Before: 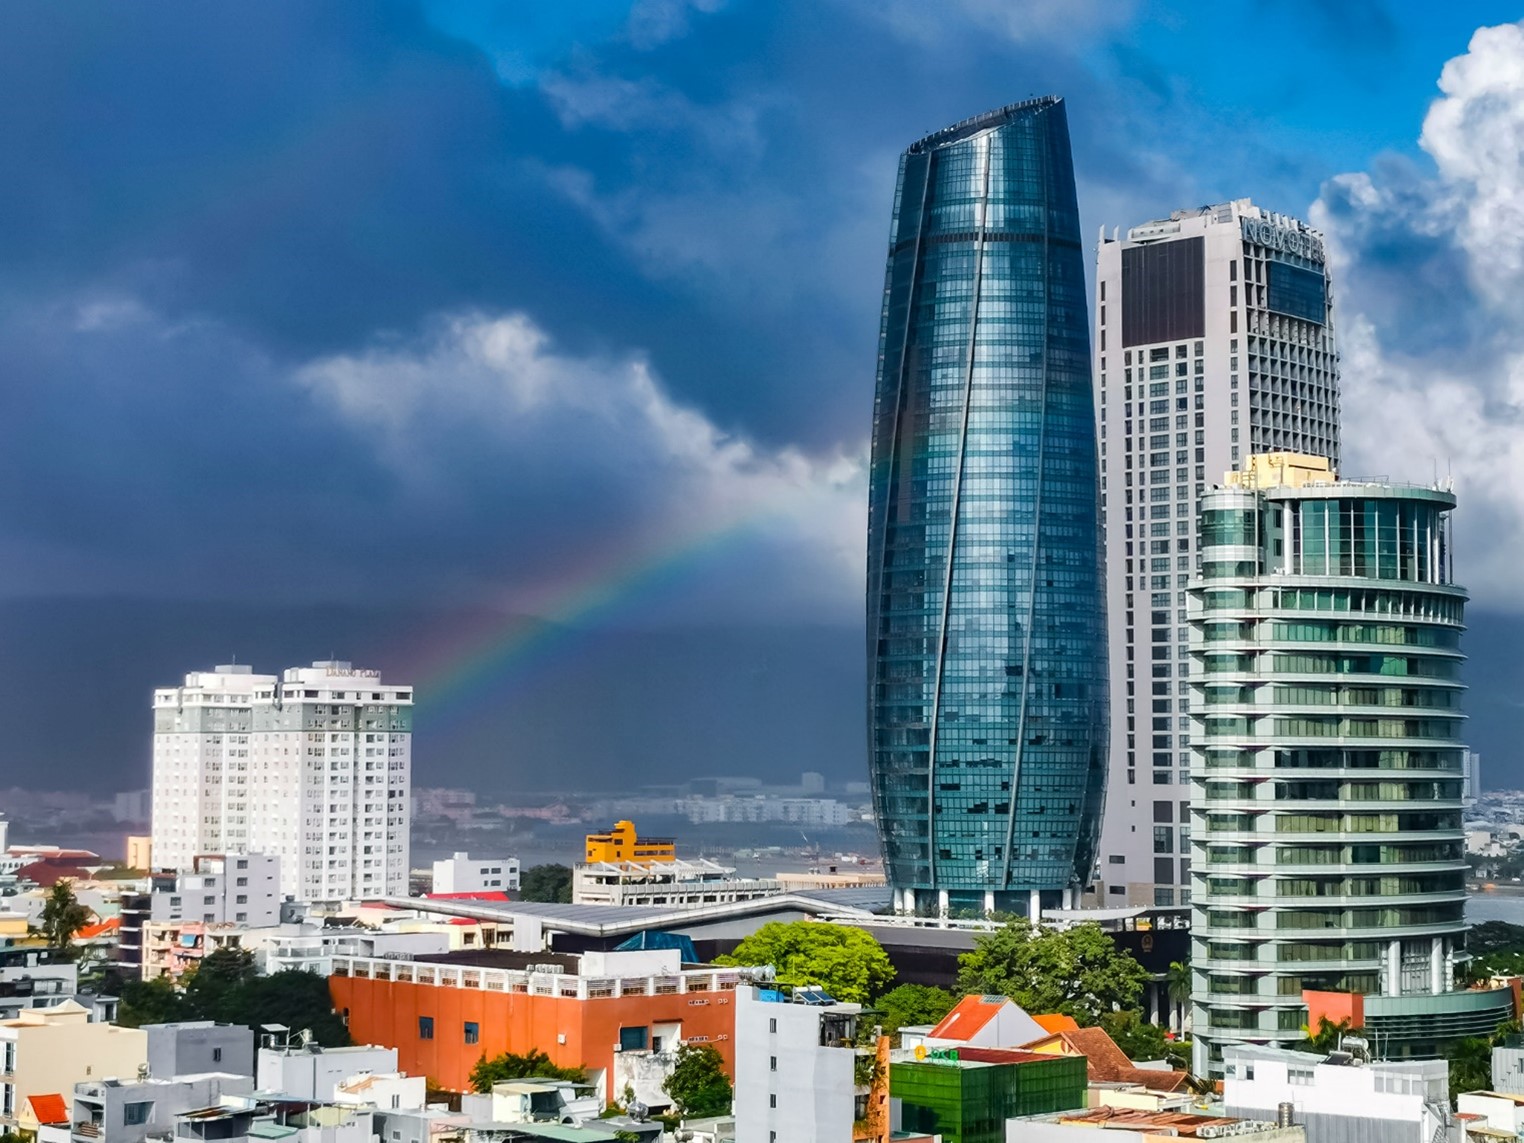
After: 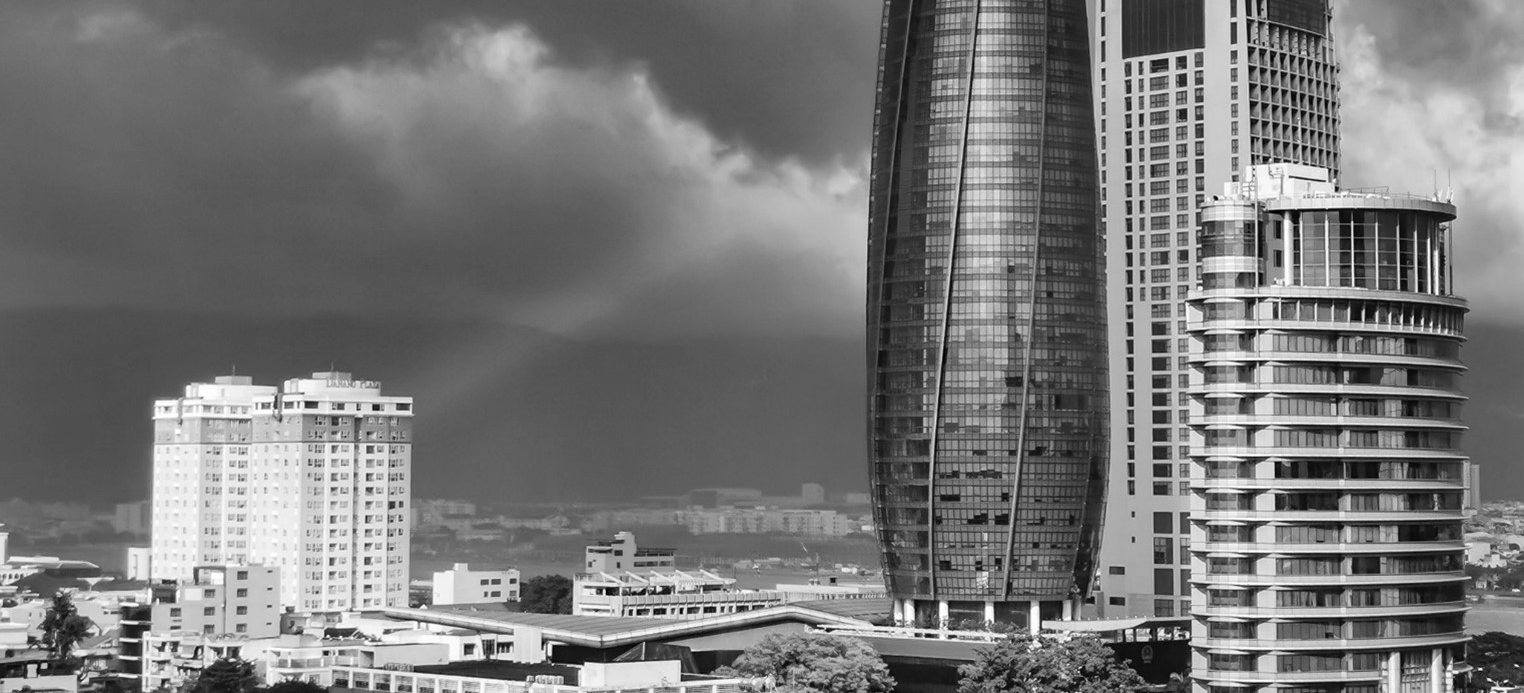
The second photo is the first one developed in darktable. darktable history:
monochrome: on, module defaults
crop and rotate: top 25.357%, bottom 13.942%
